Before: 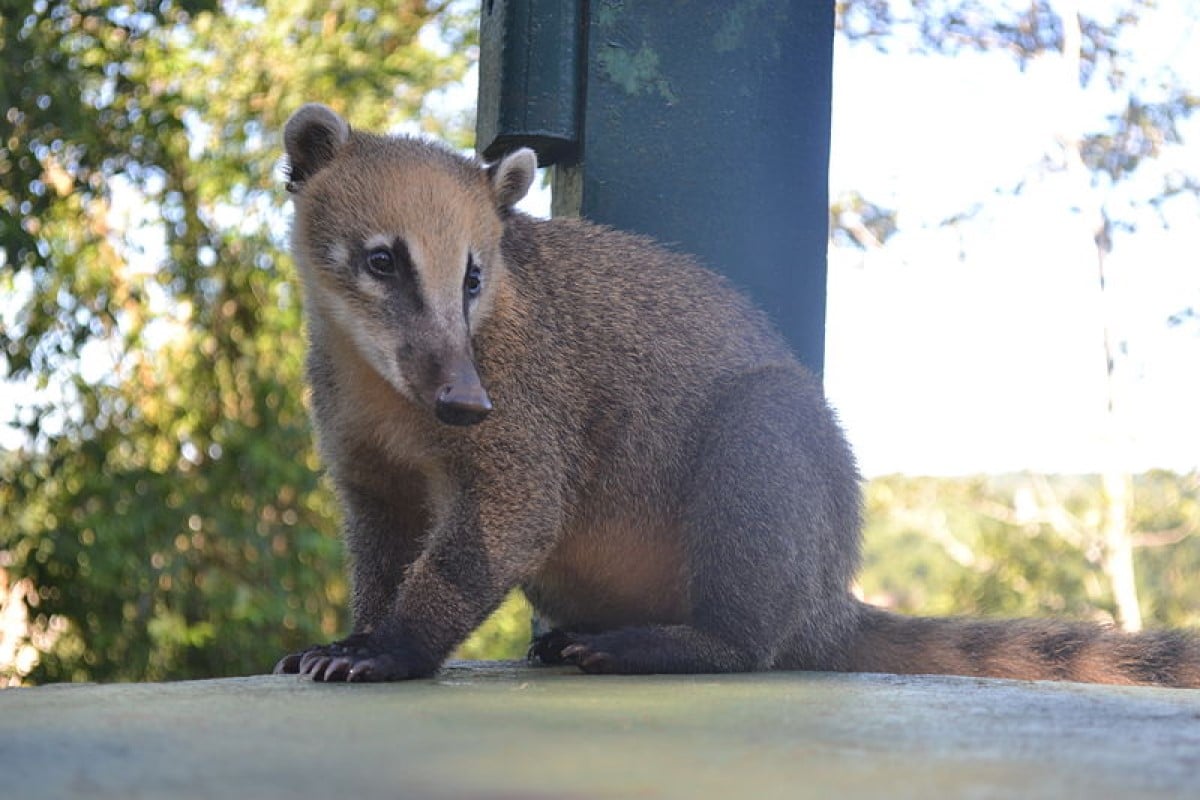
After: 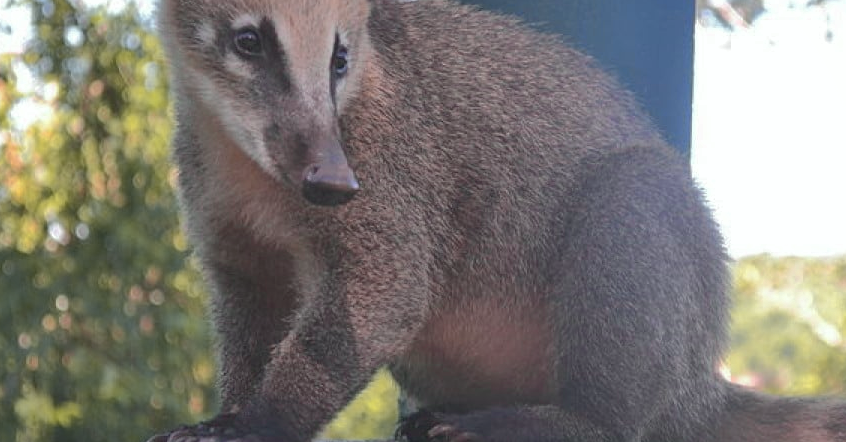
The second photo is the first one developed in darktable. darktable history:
shadows and highlights: highlights -60
crop: left 11.123%, top 27.61%, right 18.3%, bottom 17.034%
tone curve: curves: ch0 [(0, 0.046) (0.04, 0.074) (0.831, 0.861) (1, 1)]; ch1 [(0, 0) (0.146, 0.159) (0.338, 0.365) (0.417, 0.455) (0.489, 0.486) (0.504, 0.502) (0.529, 0.537) (0.563, 0.567) (1, 1)]; ch2 [(0, 0) (0.307, 0.298) (0.388, 0.375) (0.443, 0.456) (0.485, 0.492) (0.544, 0.525) (1, 1)], color space Lab, independent channels, preserve colors none
